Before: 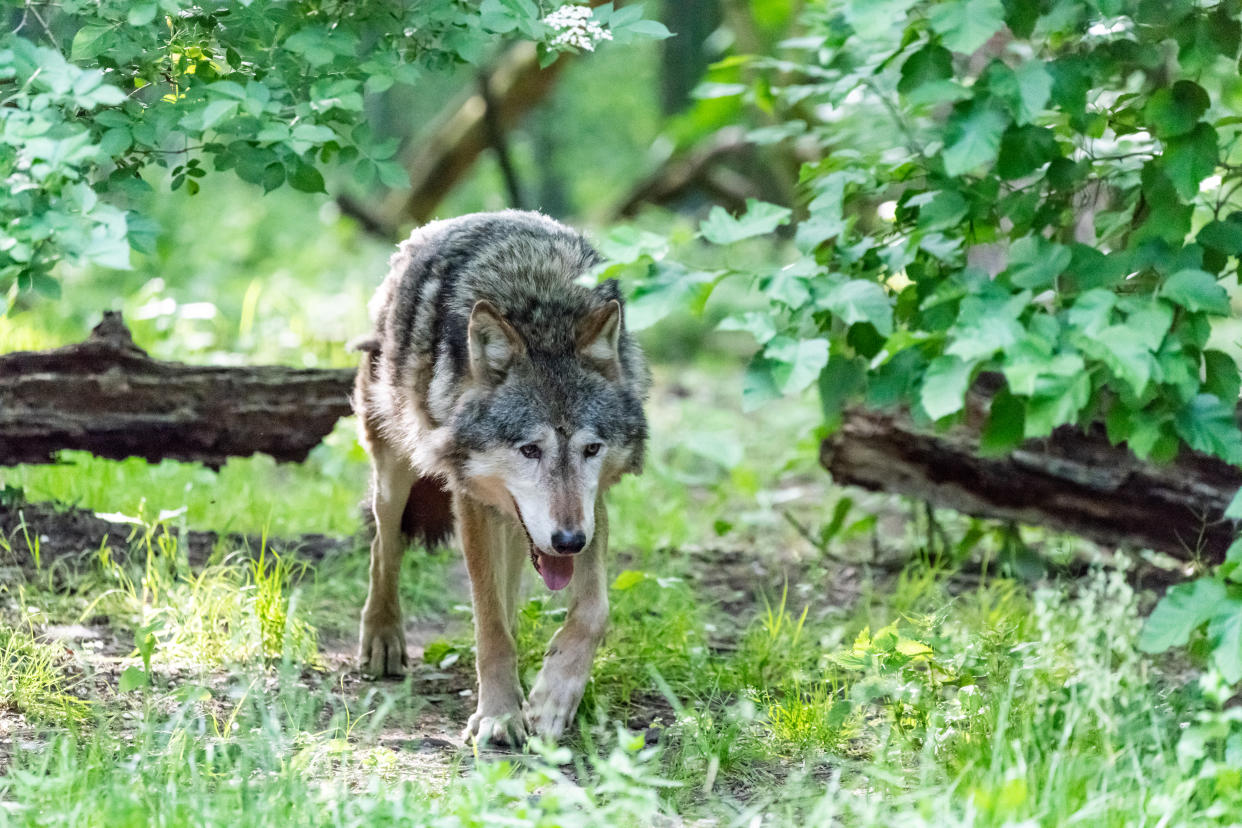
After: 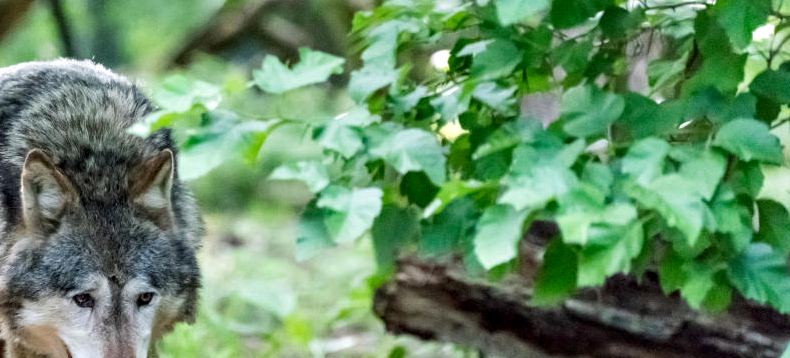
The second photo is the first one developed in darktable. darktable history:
crop: left 36.005%, top 18.293%, right 0.31%, bottom 38.444%
contrast equalizer: octaves 7, y [[0.6 ×6], [0.55 ×6], [0 ×6], [0 ×6], [0 ×6]], mix 0.29
